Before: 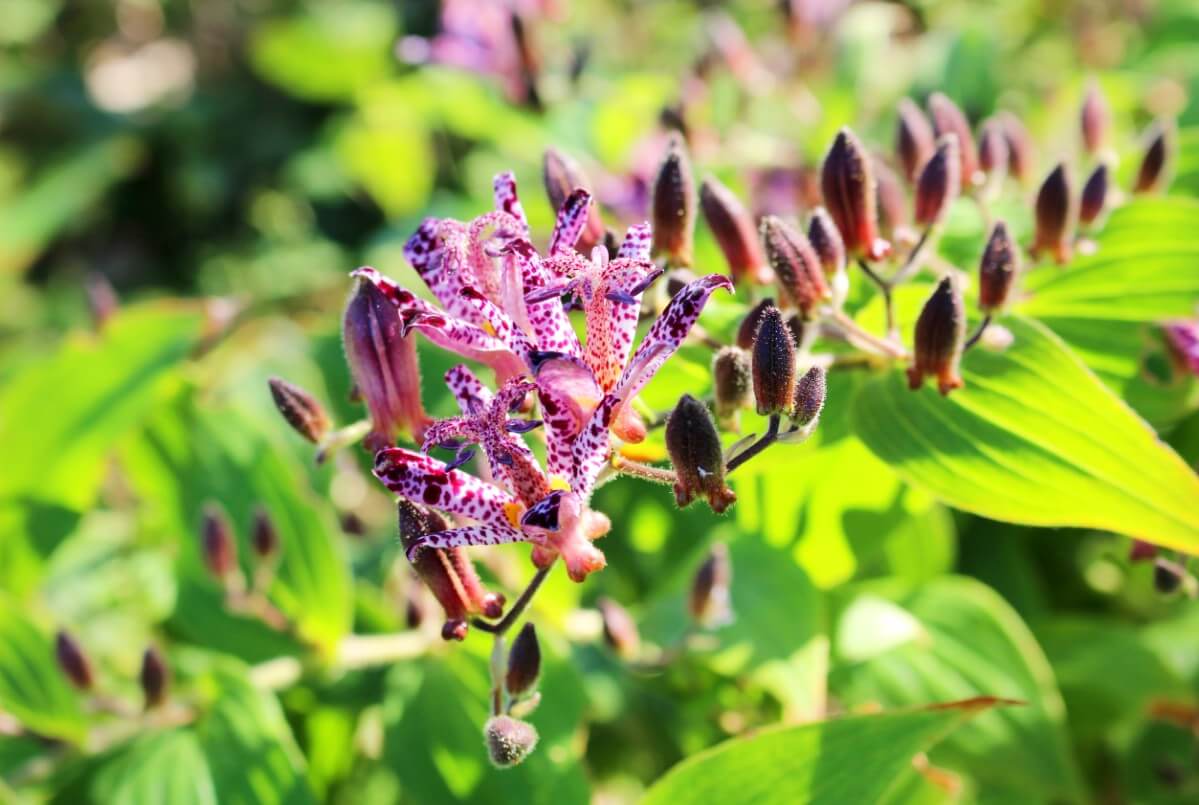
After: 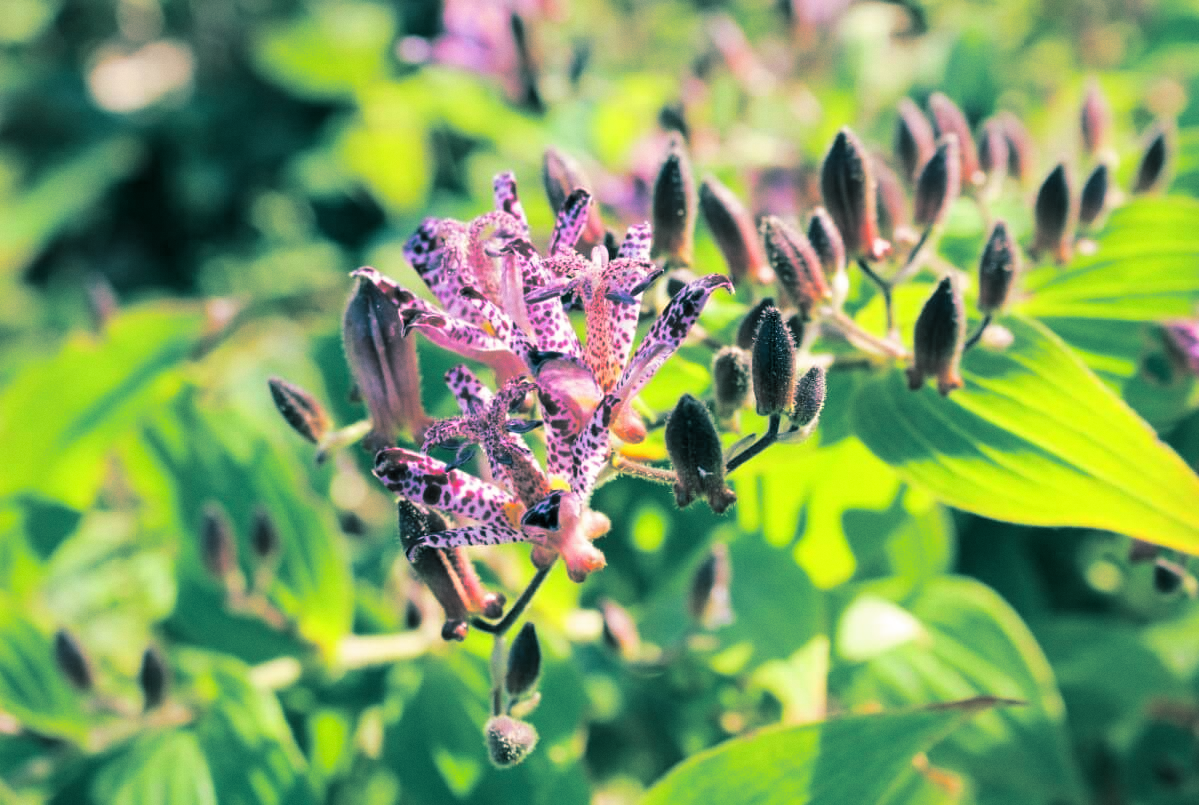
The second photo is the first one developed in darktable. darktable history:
split-toning: shadows › hue 186.43°, highlights › hue 49.29°, compress 30.29%
grain: coarseness 0.09 ISO, strength 10%
